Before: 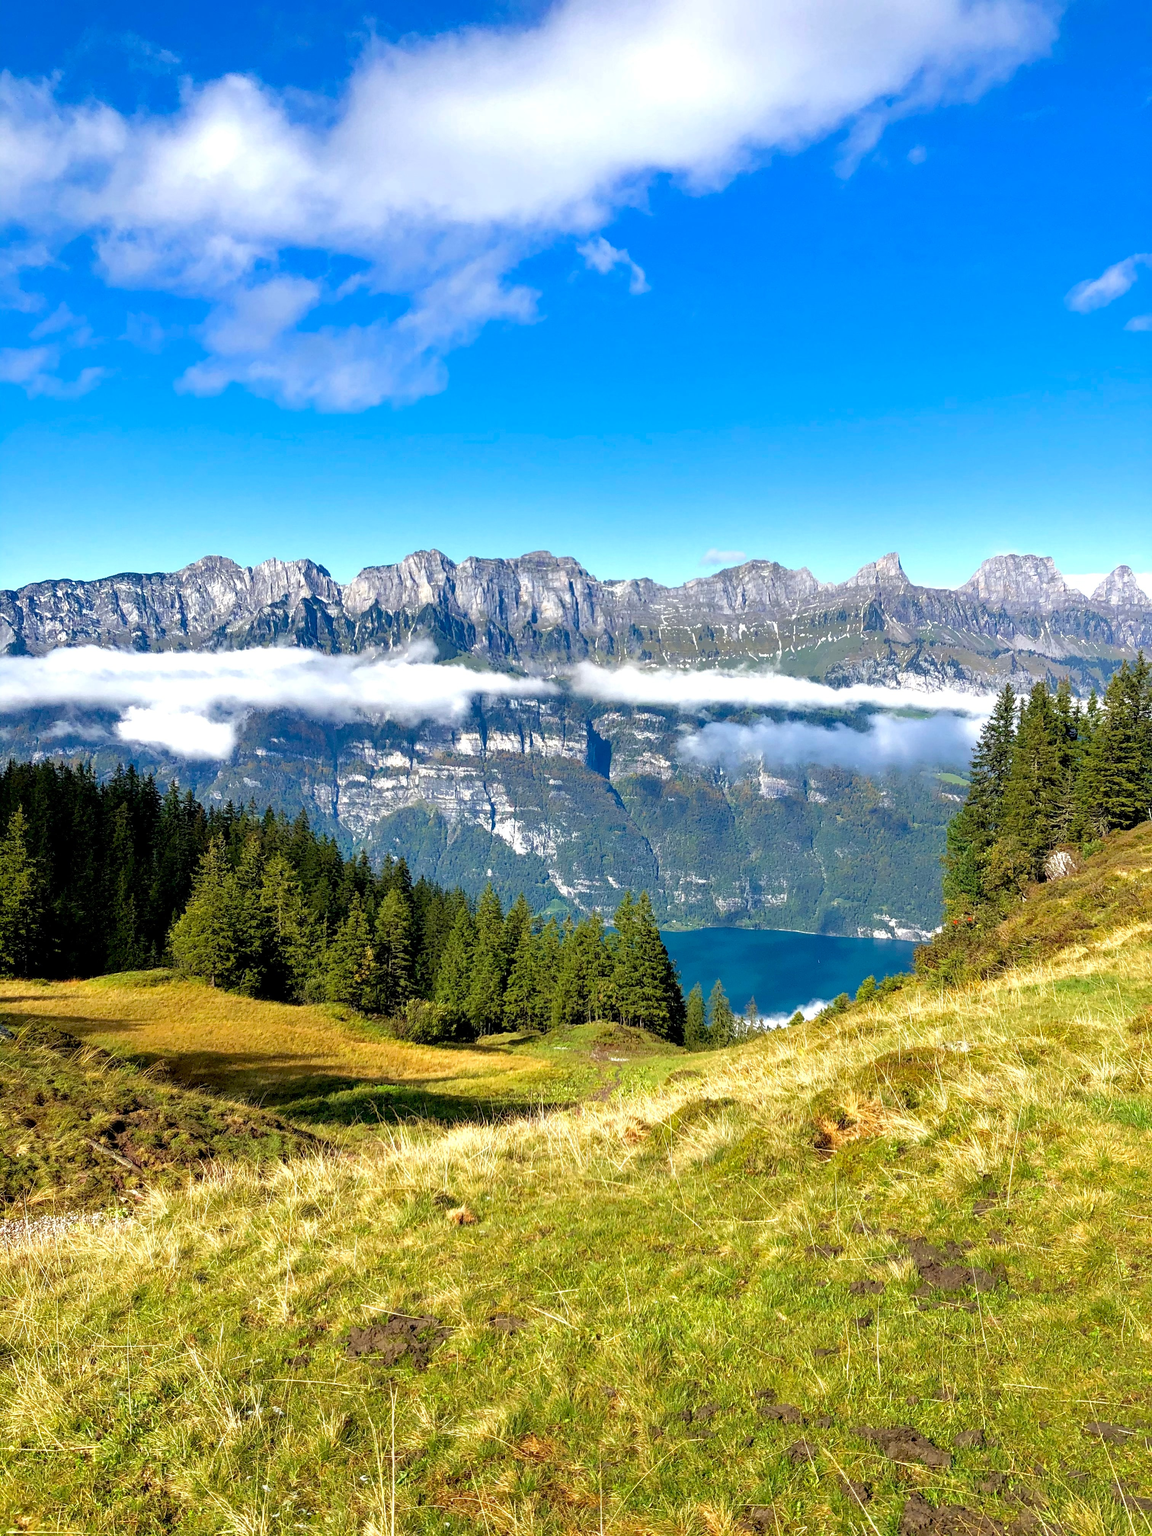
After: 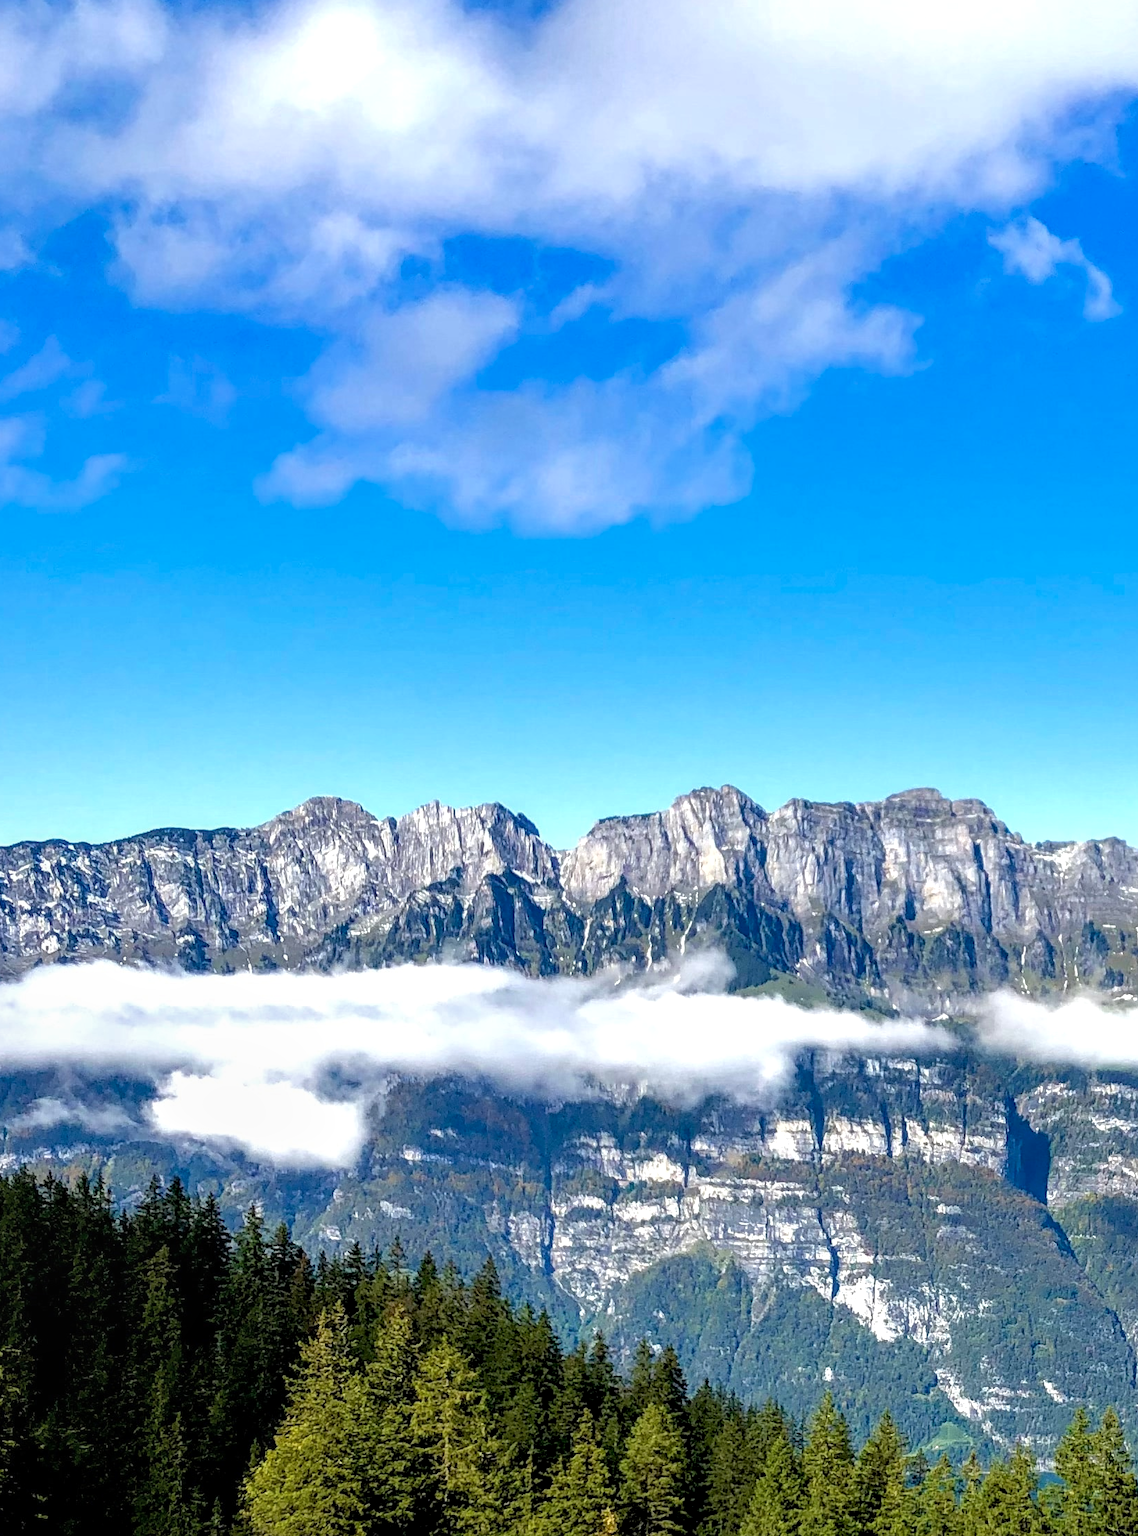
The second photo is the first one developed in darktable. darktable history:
local contrast: on, module defaults
crop and rotate: left 3.029%, top 7.703%, right 42.685%, bottom 37.374%
